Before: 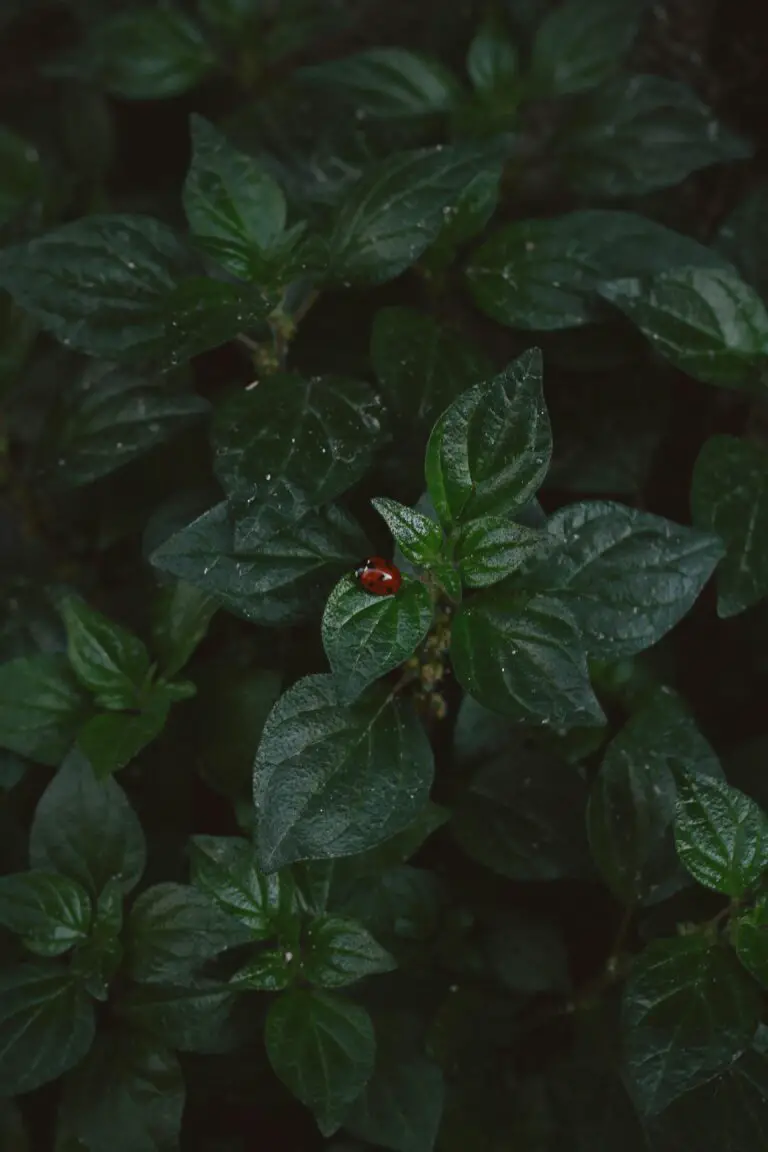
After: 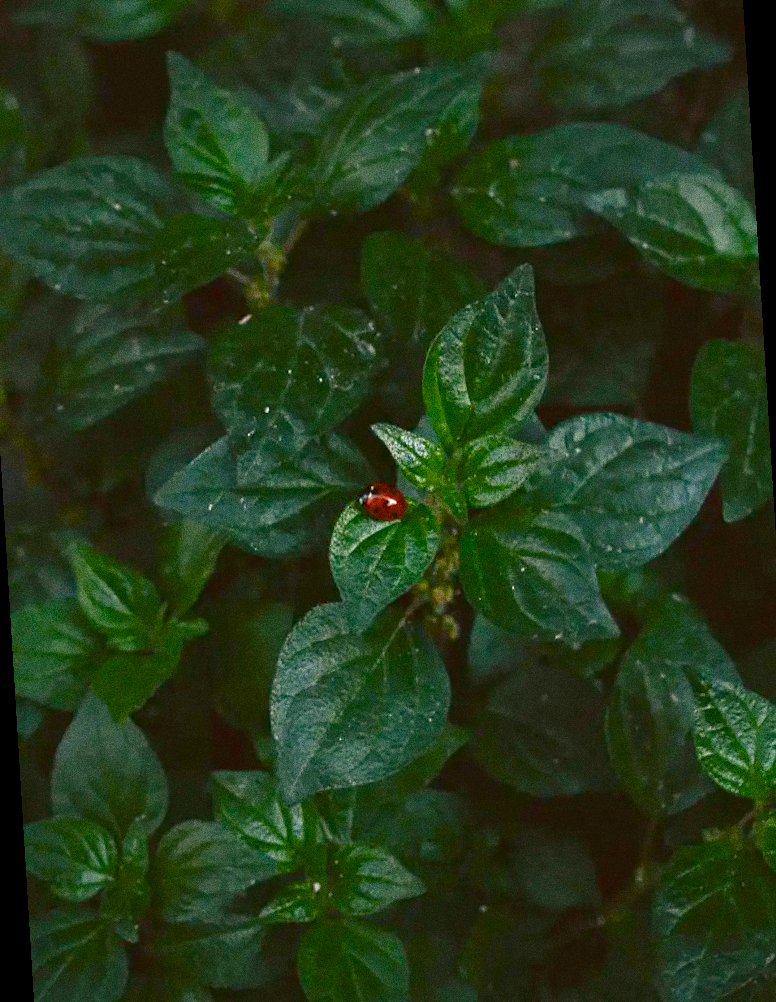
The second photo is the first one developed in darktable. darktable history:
grain: coarseness 0.09 ISO, strength 40%
rotate and perspective: rotation -3.52°, crop left 0.036, crop right 0.964, crop top 0.081, crop bottom 0.919
exposure: exposure 0.999 EV, compensate highlight preservation false
color zones: curves: ch0 [(0, 0.5) (0.143, 0.5) (0.286, 0.5) (0.429, 0.5) (0.571, 0.5) (0.714, 0.476) (0.857, 0.5) (1, 0.5)]; ch2 [(0, 0.5) (0.143, 0.5) (0.286, 0.5) (0.429, 0.5) (0.571, 0.5) (0.714, 0.487) (0.857, 0.5) (1, 0.5)]
color balance rgb: shadows lift › chroma 1%, shadows lift › hue 240.84°, highlights gain › chroma 2%, highlights gain › hue 73.2°, global offset › luminance -0.5%, perceptual saturation grading › global saturation 20%, perceptual saturation grading › highlights -25%, perceptual saturation grading › shadows 50%, global vibrance 15%
